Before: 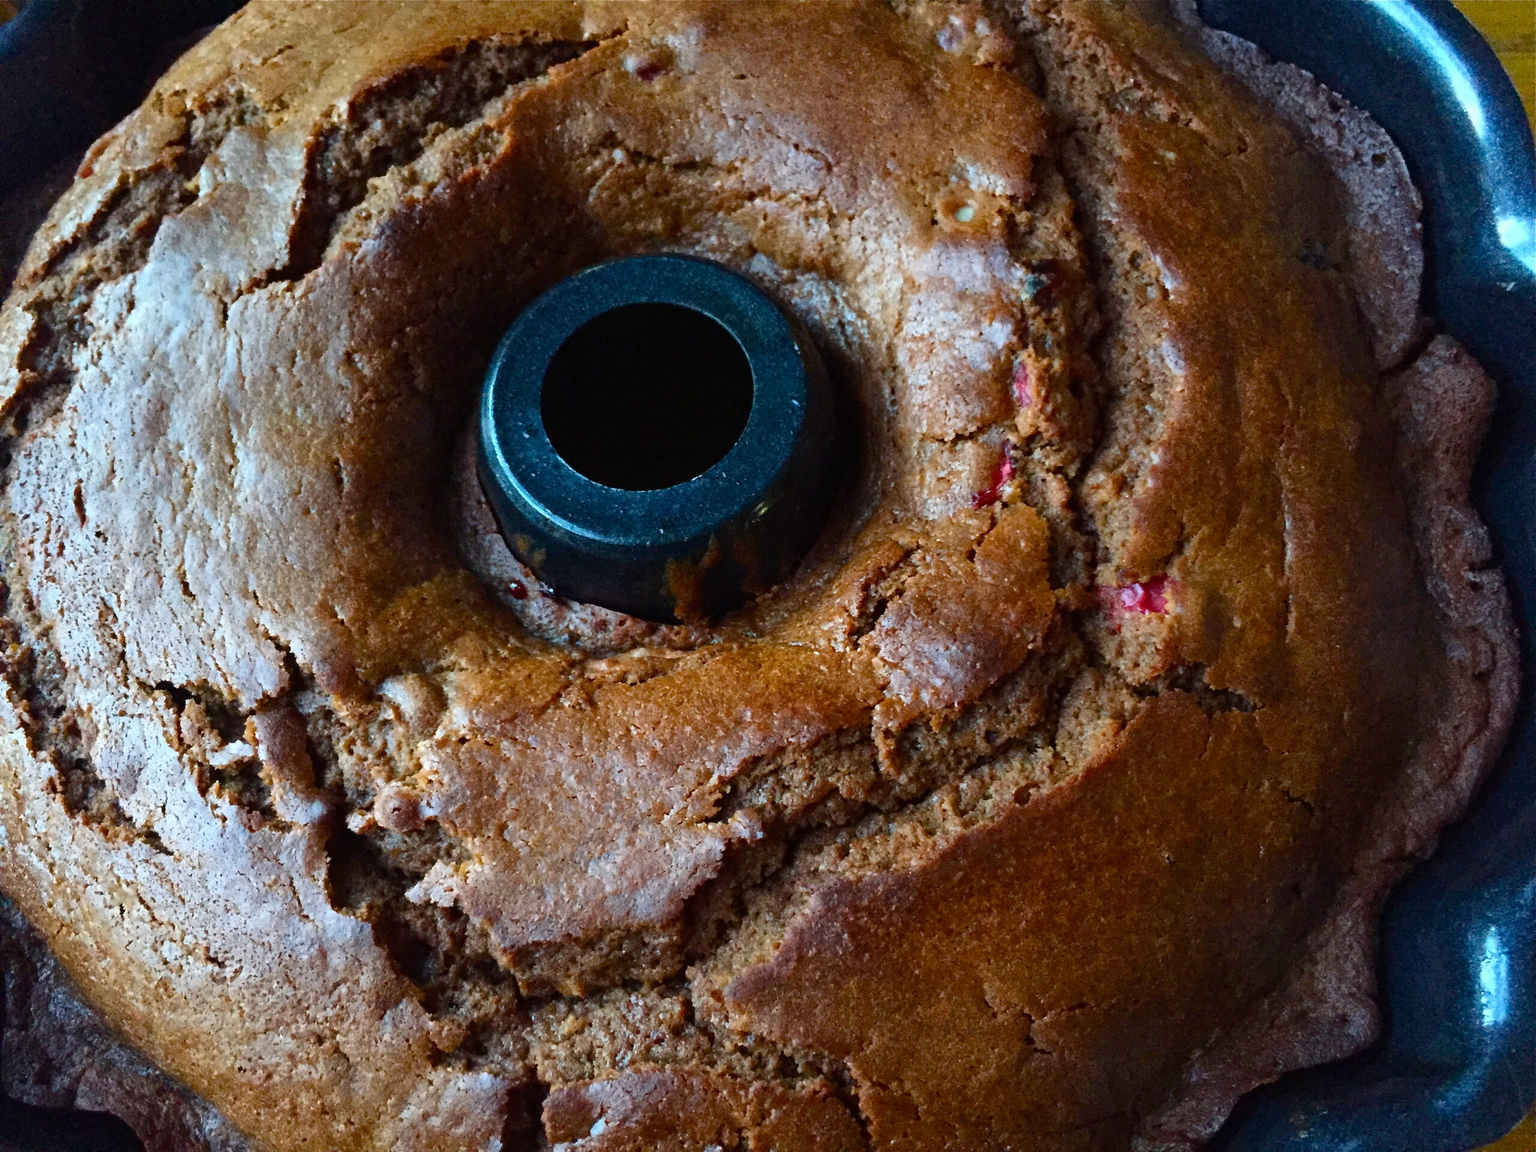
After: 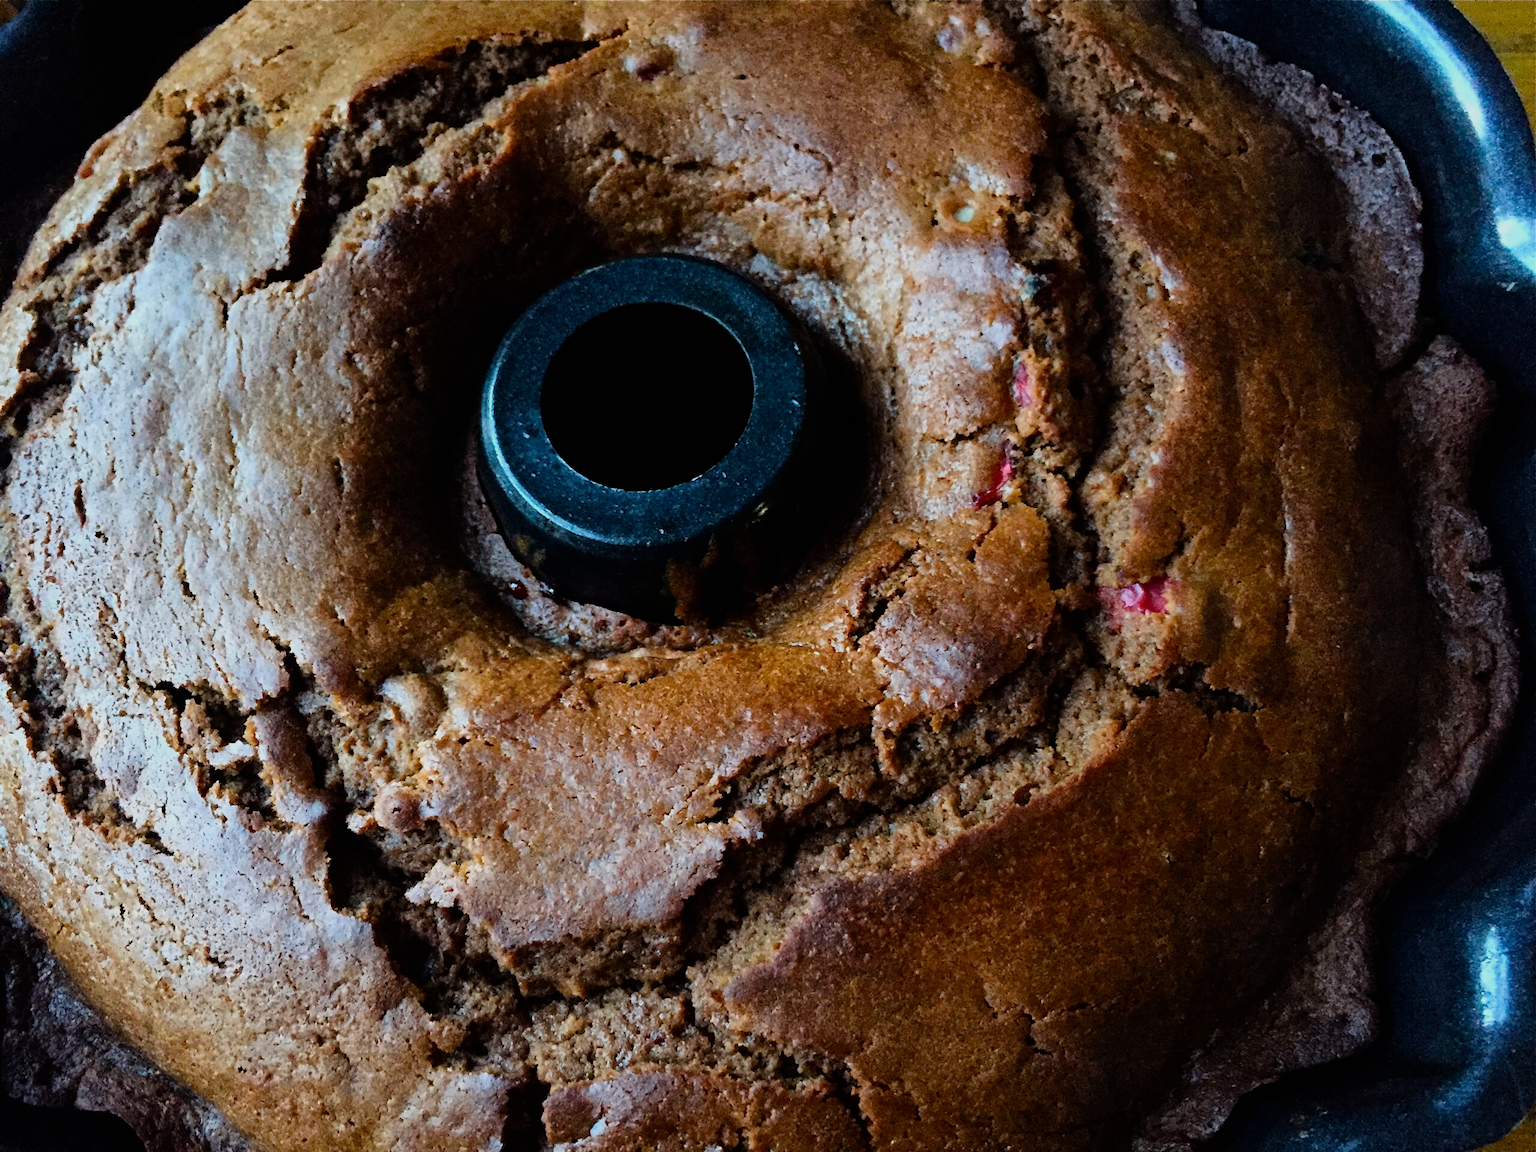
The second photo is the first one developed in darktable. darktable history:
filmic rgb: black relative exposure -8.03 EV, white relative exposure 4 EV, hardness 4.17, latitude 50.03%, contrast 1.101, iterations of high-quality reconstruction 0, contrast in shadows safe
